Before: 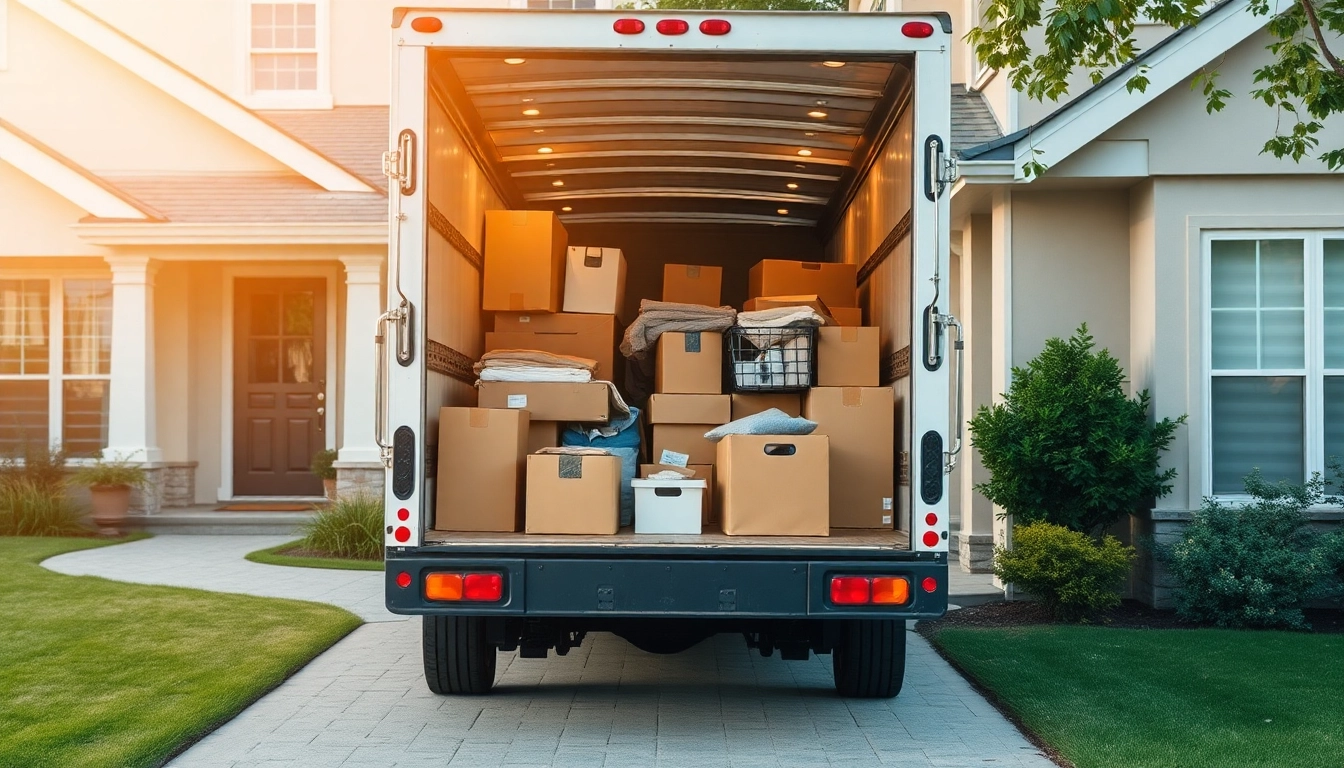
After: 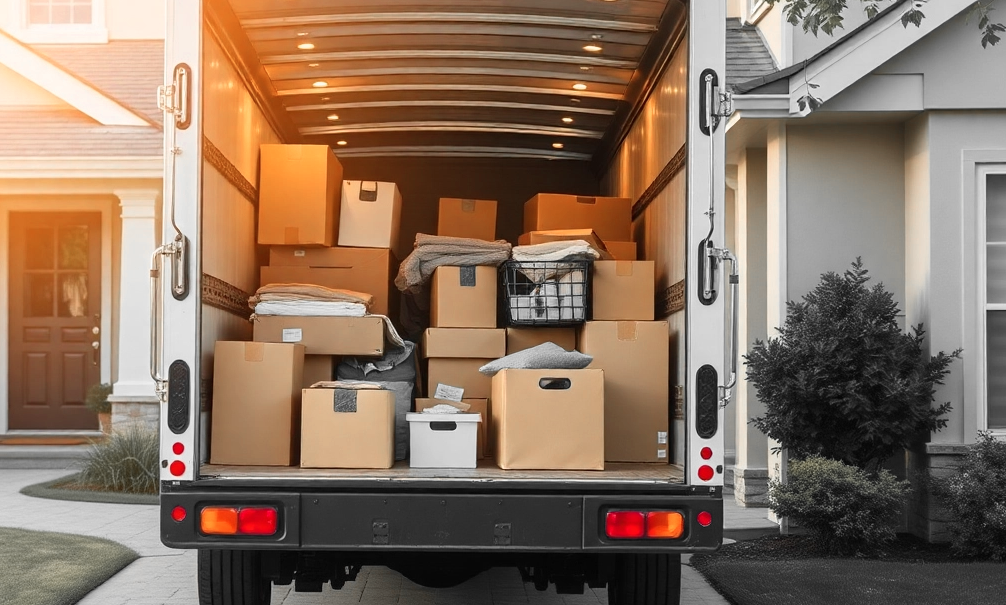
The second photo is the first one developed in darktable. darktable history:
crop: left 16.768%, top 8.653%, right 8.362%, bottom 12.485%
color zones: curves: ch0 [(0, 0.447) (0.184, 0.543) (0.323, 0.476) (0.429, 0.445) (0.571, 0.443) (0.714, 0.451) (0.857, 0.452) (1, 0.447)]; ch1 [(0, 0.464) (0.176, 0.46) (0.287, 0.177) (0.429, 0.002) (0.571, 0) (0.714, 0) (0.857, 0) (1, 0.464)], mix 20%
